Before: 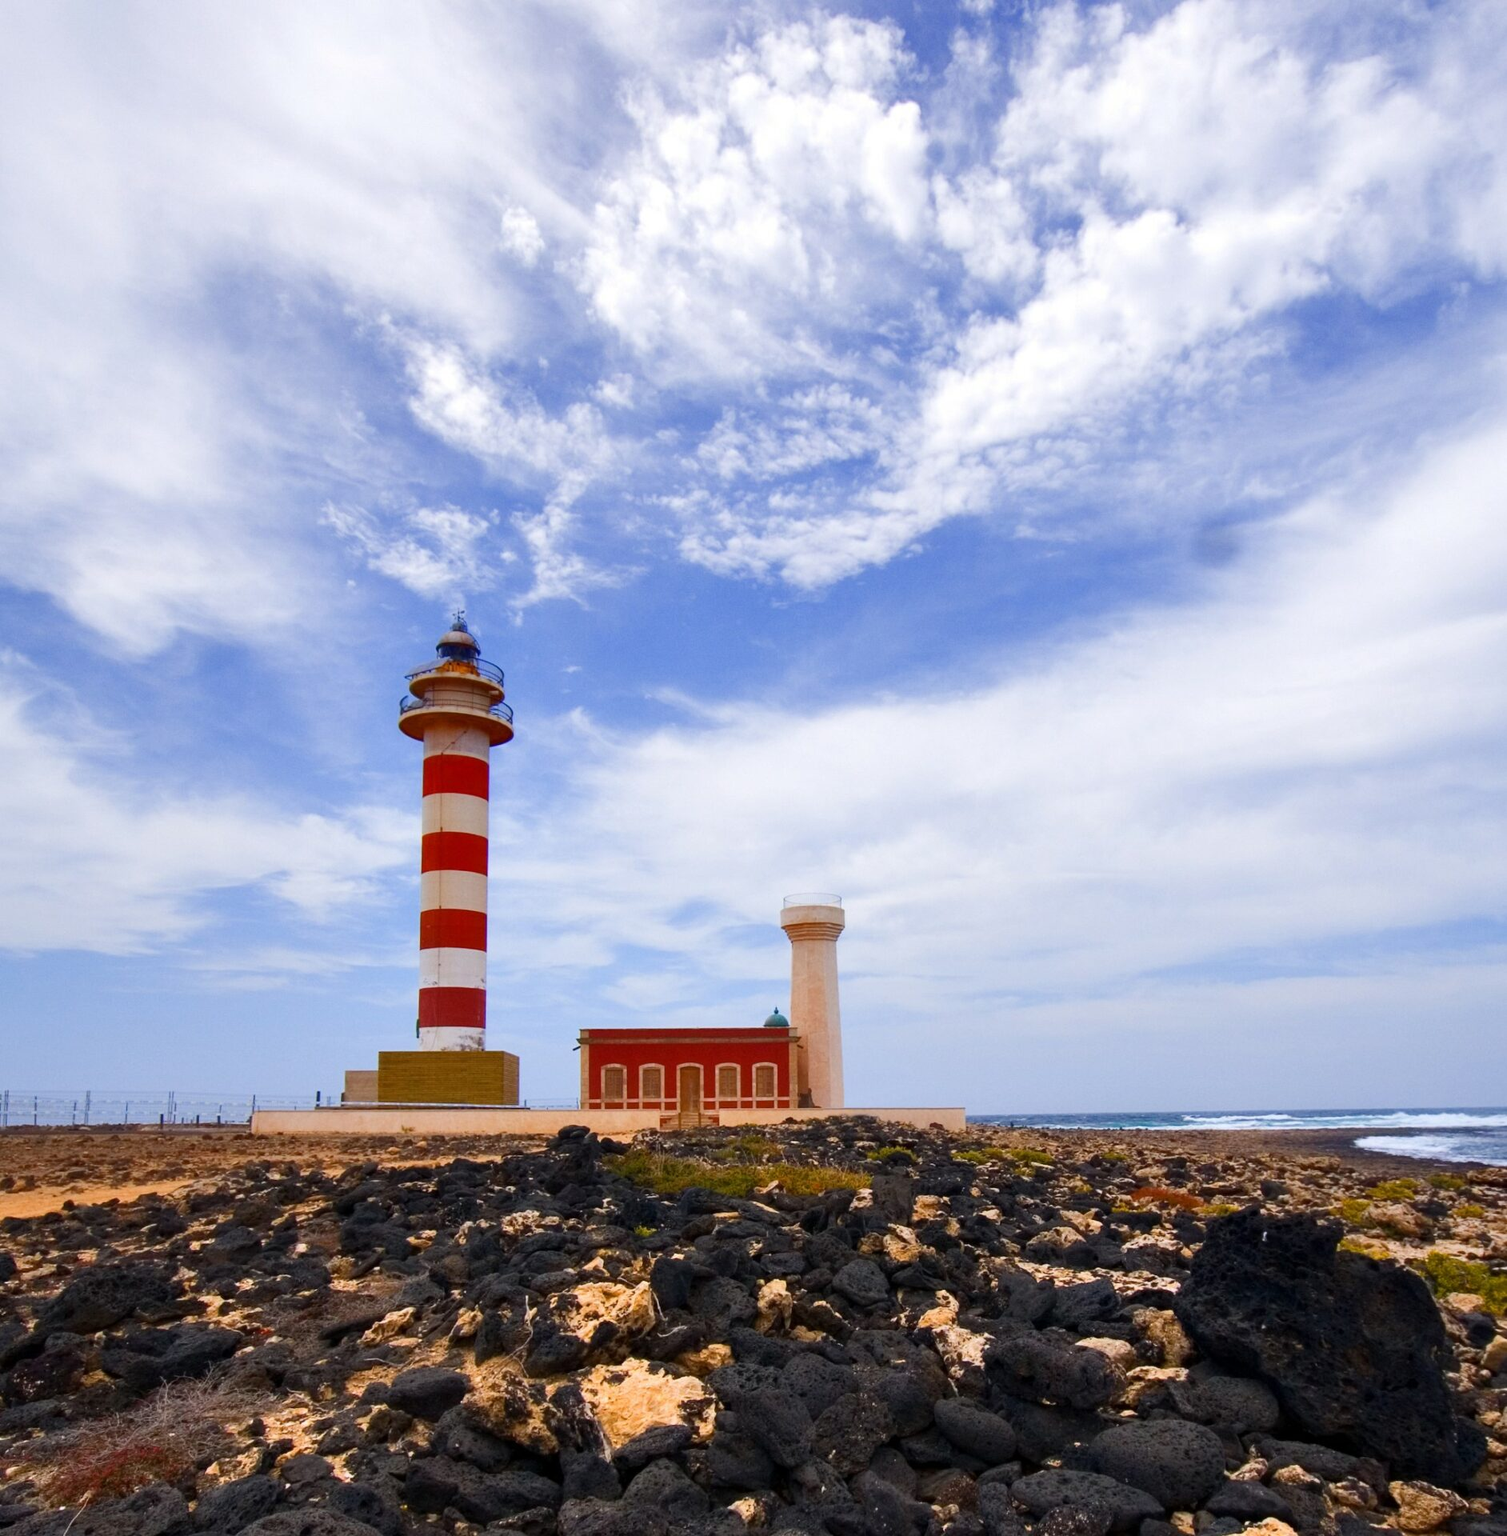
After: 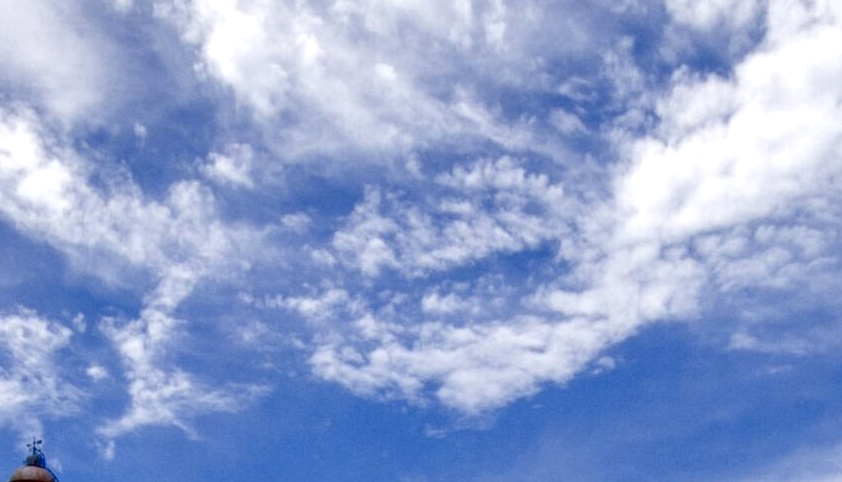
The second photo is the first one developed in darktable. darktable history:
crop: left 28.64%, top 16.832%, right 26.637%, bottom 58.055%
contrast brightness saturation: brightness -0.2, saturation 0.08
local contrast: on, module defaults
